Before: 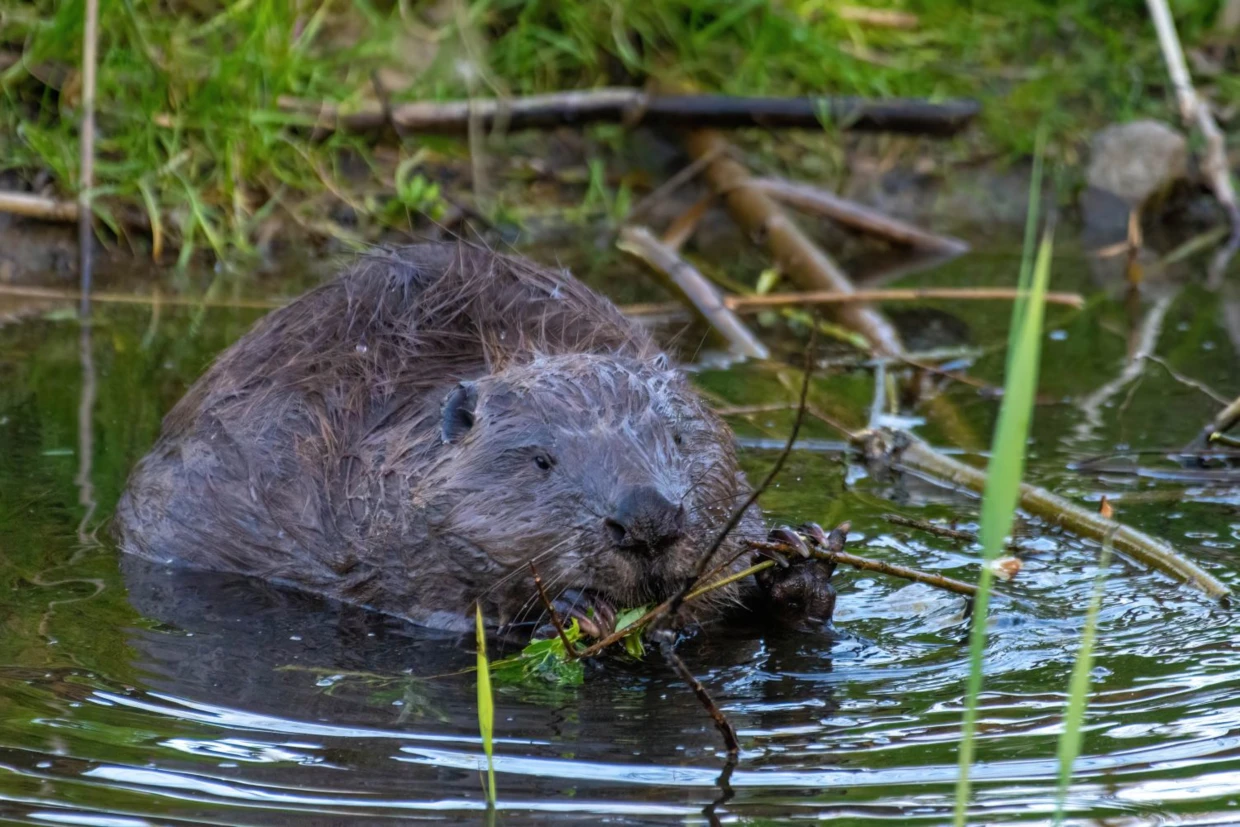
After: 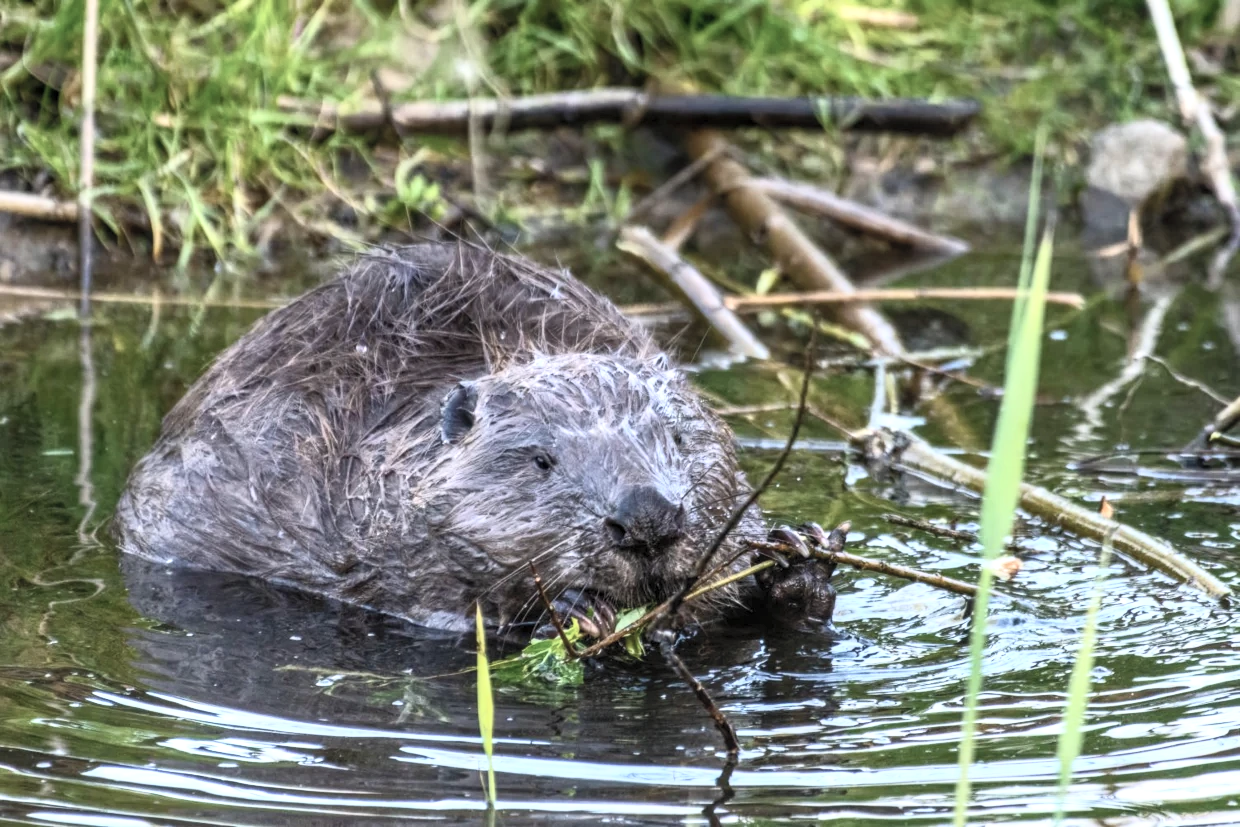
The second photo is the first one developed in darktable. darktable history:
contrast brightness saturation: contrast 0.445, brightness 0.56, saturation -0.198
local contrast: detail 130%
